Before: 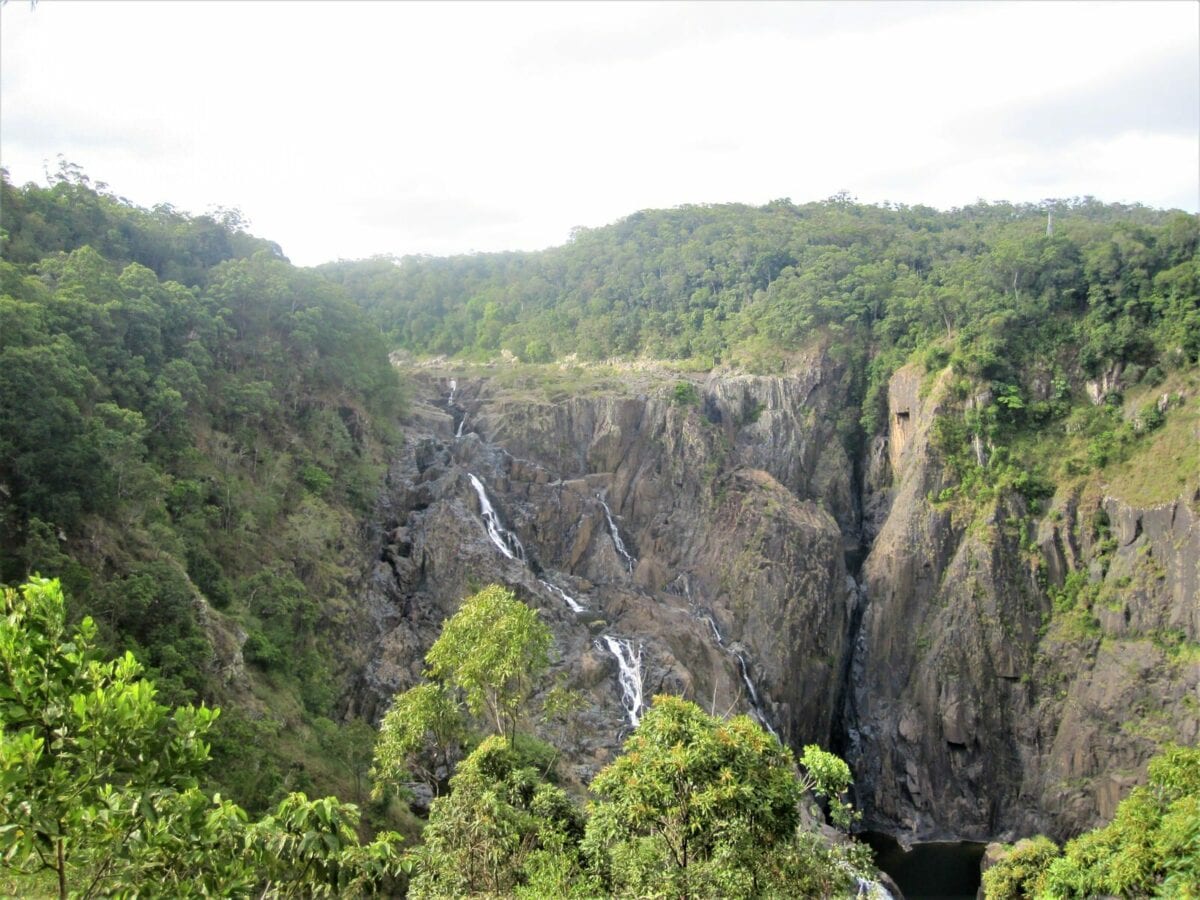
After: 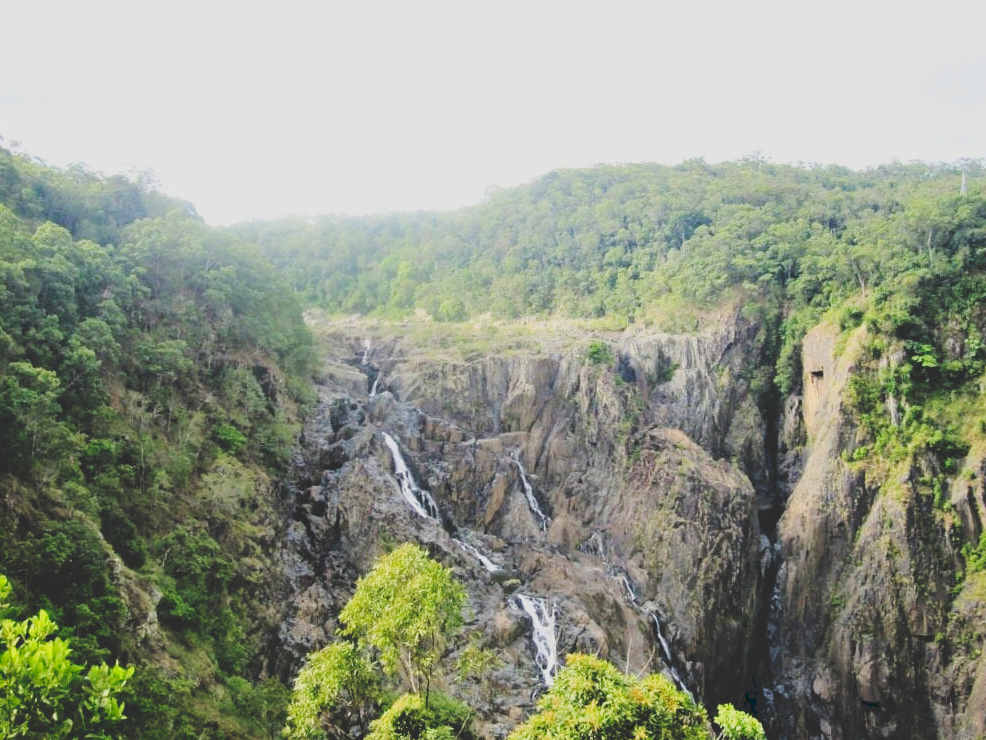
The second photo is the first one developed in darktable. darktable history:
tone curve: curves: ch0 [(0, 0) (0.003, 0.172) (0.011, 0.177) (0.025, 0.177) (0.044, 0.177) (0.069, 0.178) (0.1, 0.181) (0.136, 0.19) (0.177, 0.208) (0.224, 0.226) (0.277, 0.274) (0.335, 0.338) (0.399, 0.43) (0.468, 0.535) (0.543, 0.635) (0.623, 0.726) (0.709, 0.815) (0.801, 0.882) (0.898, 0.936) (1, 1)], preserve colors none
crop and rotate: left 7.196%, top 4.574%, right 10.605%, bottom 13.178%
filmic rgb: black relative exposure -7.15 EV, white relative exposure 5.36 EV, hardness 3.02, color science v6 (2022)
